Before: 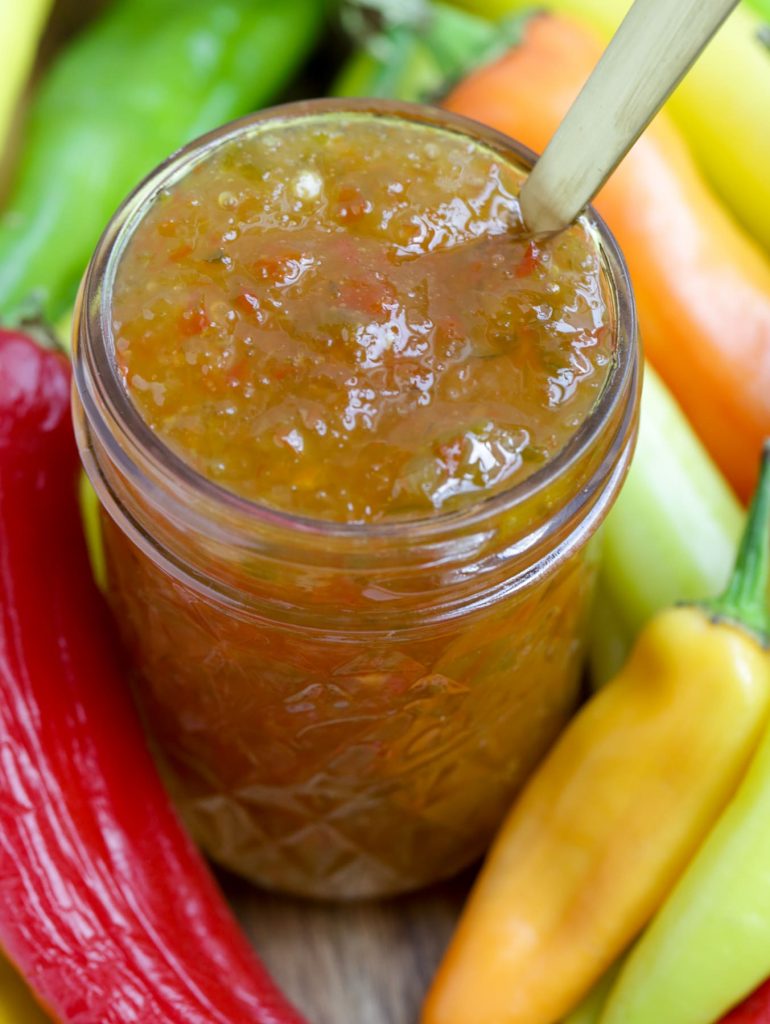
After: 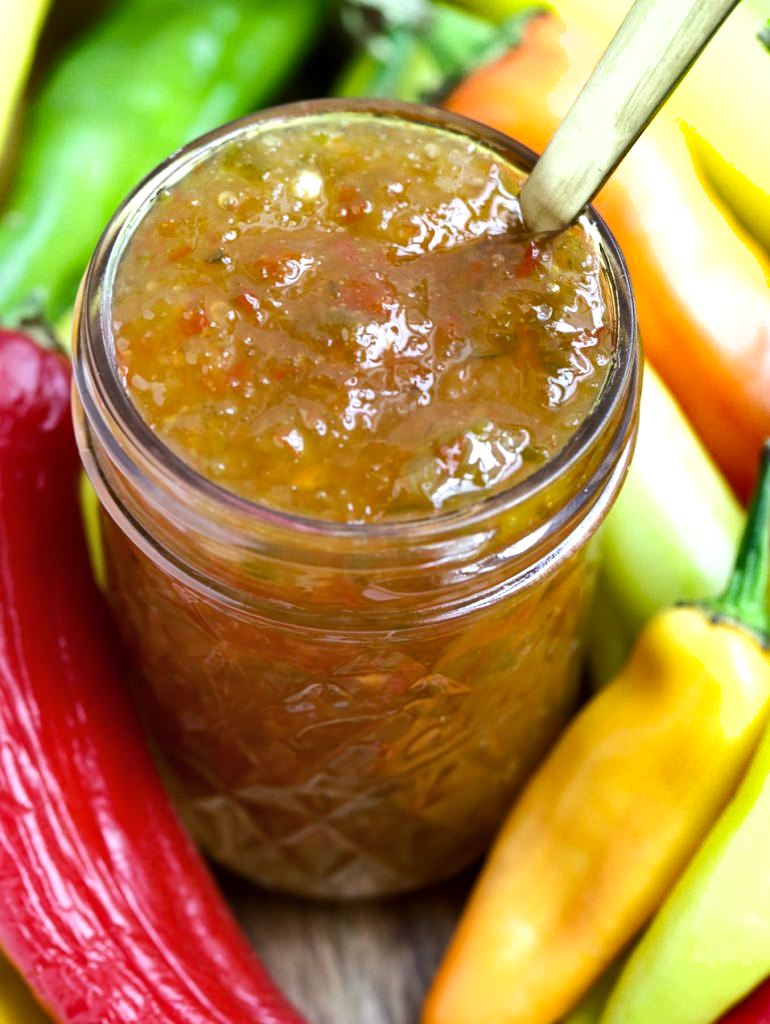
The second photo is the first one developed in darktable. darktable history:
tone equalizer: -8 EV -0.75 EV, -7 EV -0.7 EV, -6 EV -0.6 EV, -5 EV -0.4 EV, -3 EV 0.4 EV, -2 EV 0.6 EV, -1 EV 0.7 EV, +0 EV 0.75 EV, edges refinement/feathering 500, mask exposure compensation -1.57 EV, preserve details no
shadows and highlights: soften with gaussian
